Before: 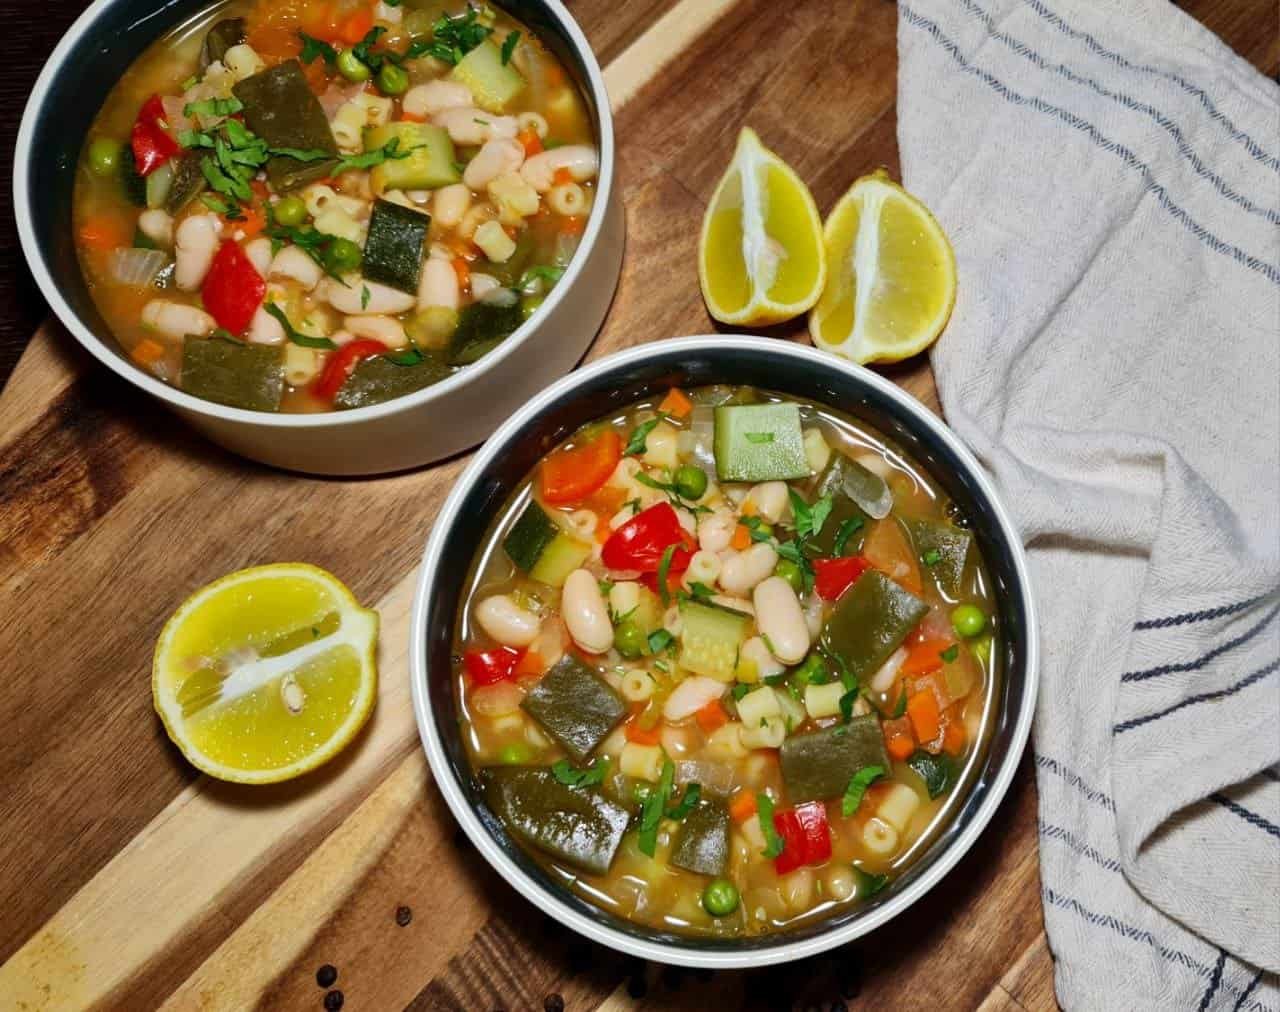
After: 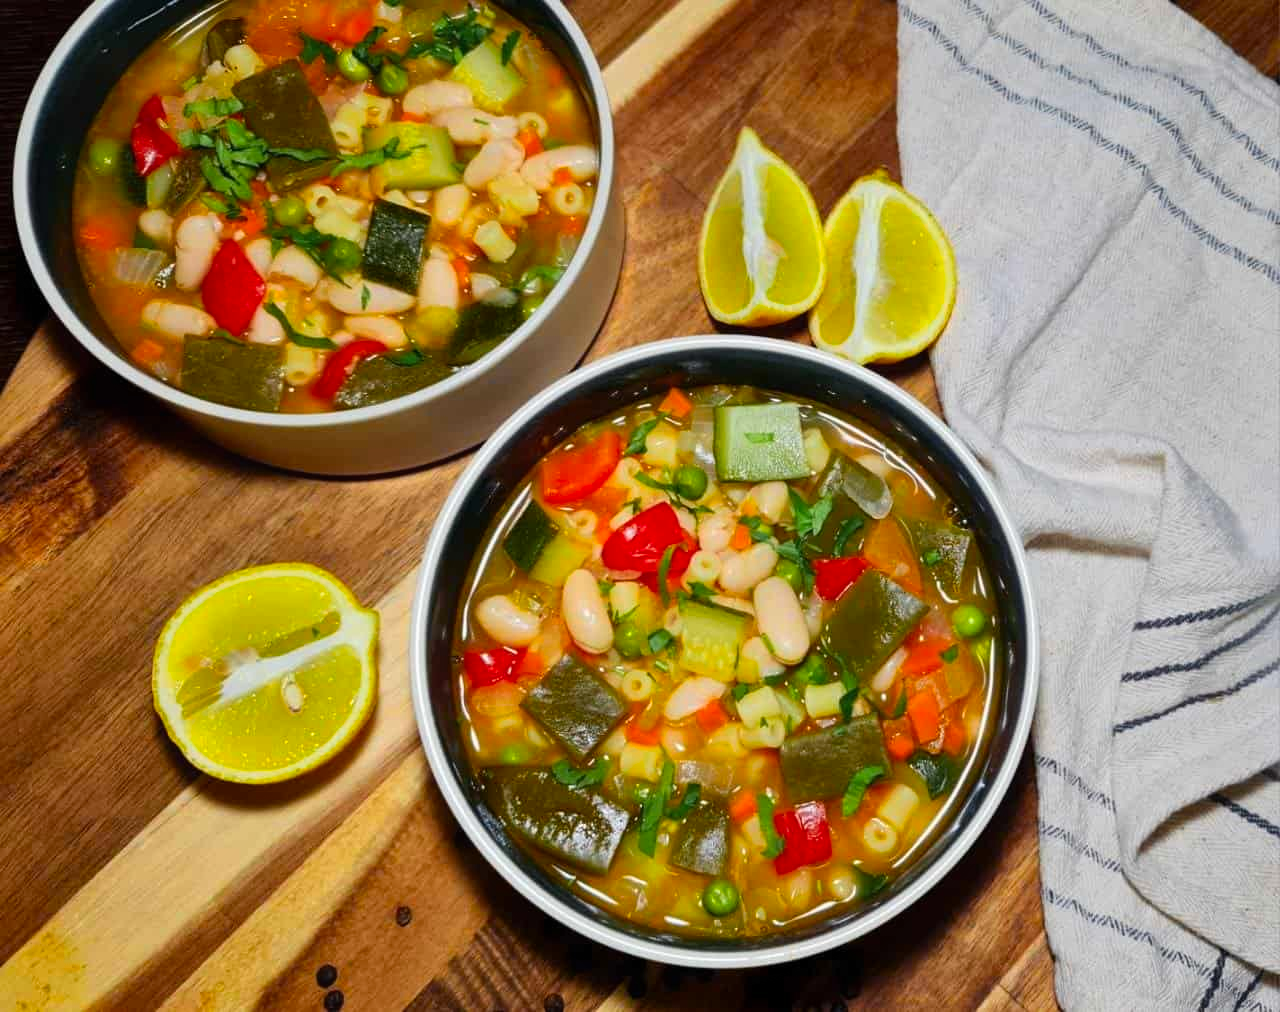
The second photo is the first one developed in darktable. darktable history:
contrast equalizer: y [[0.5, 0.5, 0.472, 0.5, 0.5, 0.5], [0.5 ×6], [0.5 ×6], [0 ×6], [0 ×6]]
color zones: curves: ch0 [(0.224, 0.526) (0.75, 0.5)]; ch1 [(0.055, 0.526) (0.224, 0.761) (0.377, 0.526) (0.75, 0.5)]
